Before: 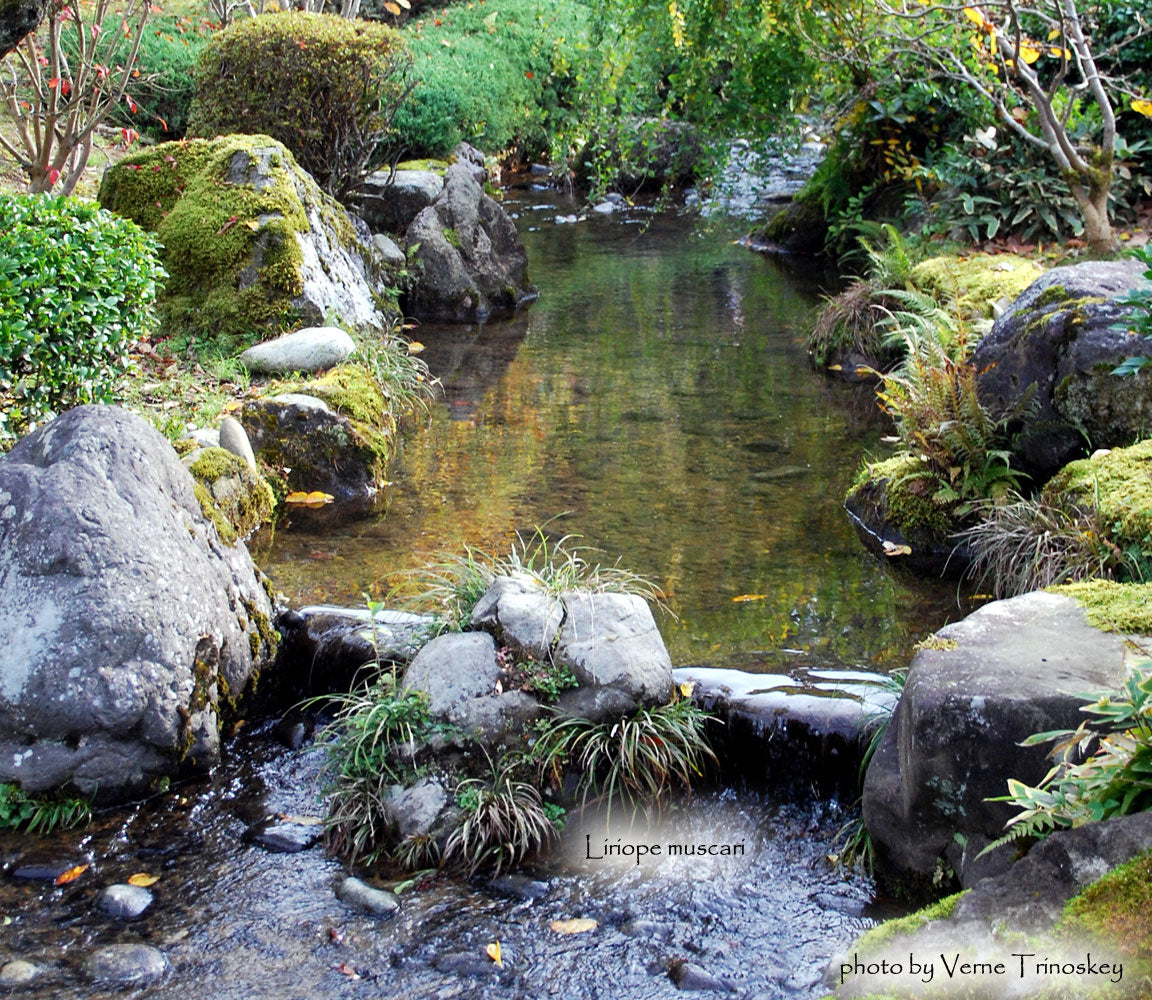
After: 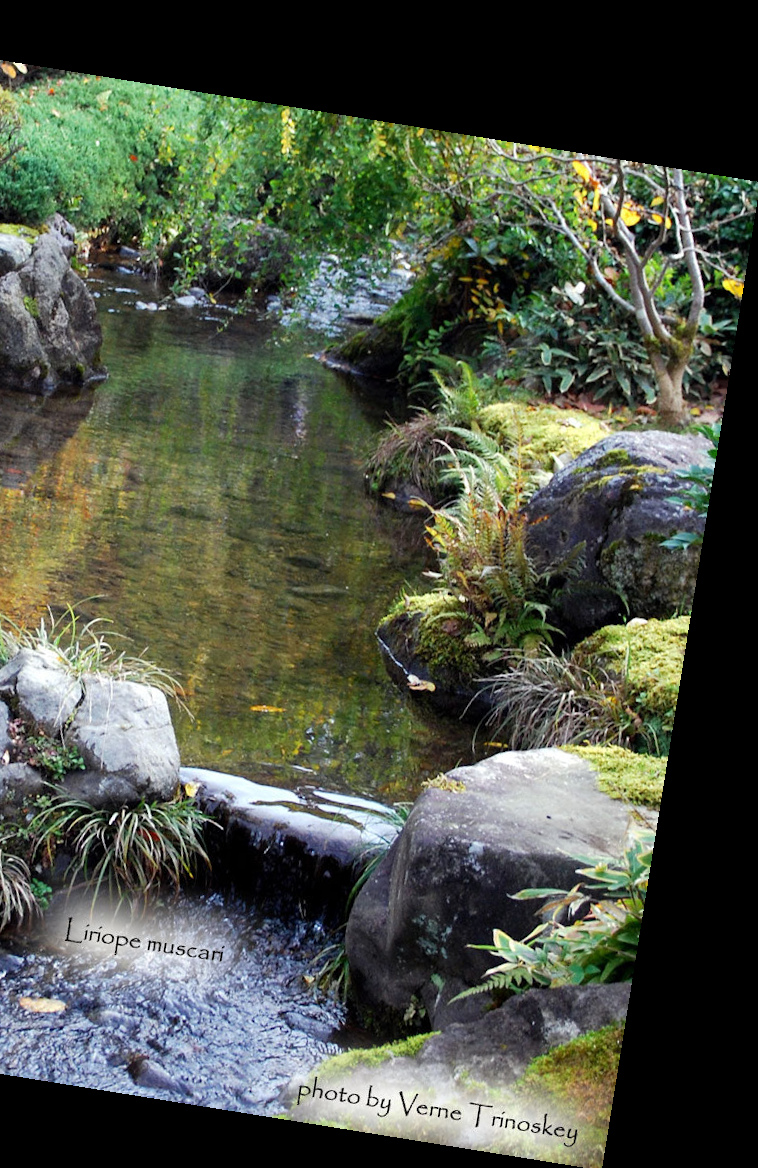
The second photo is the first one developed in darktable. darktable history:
crop: left 41.402%
rotate and perspective: rotation 9.12°, automatic cropping off
